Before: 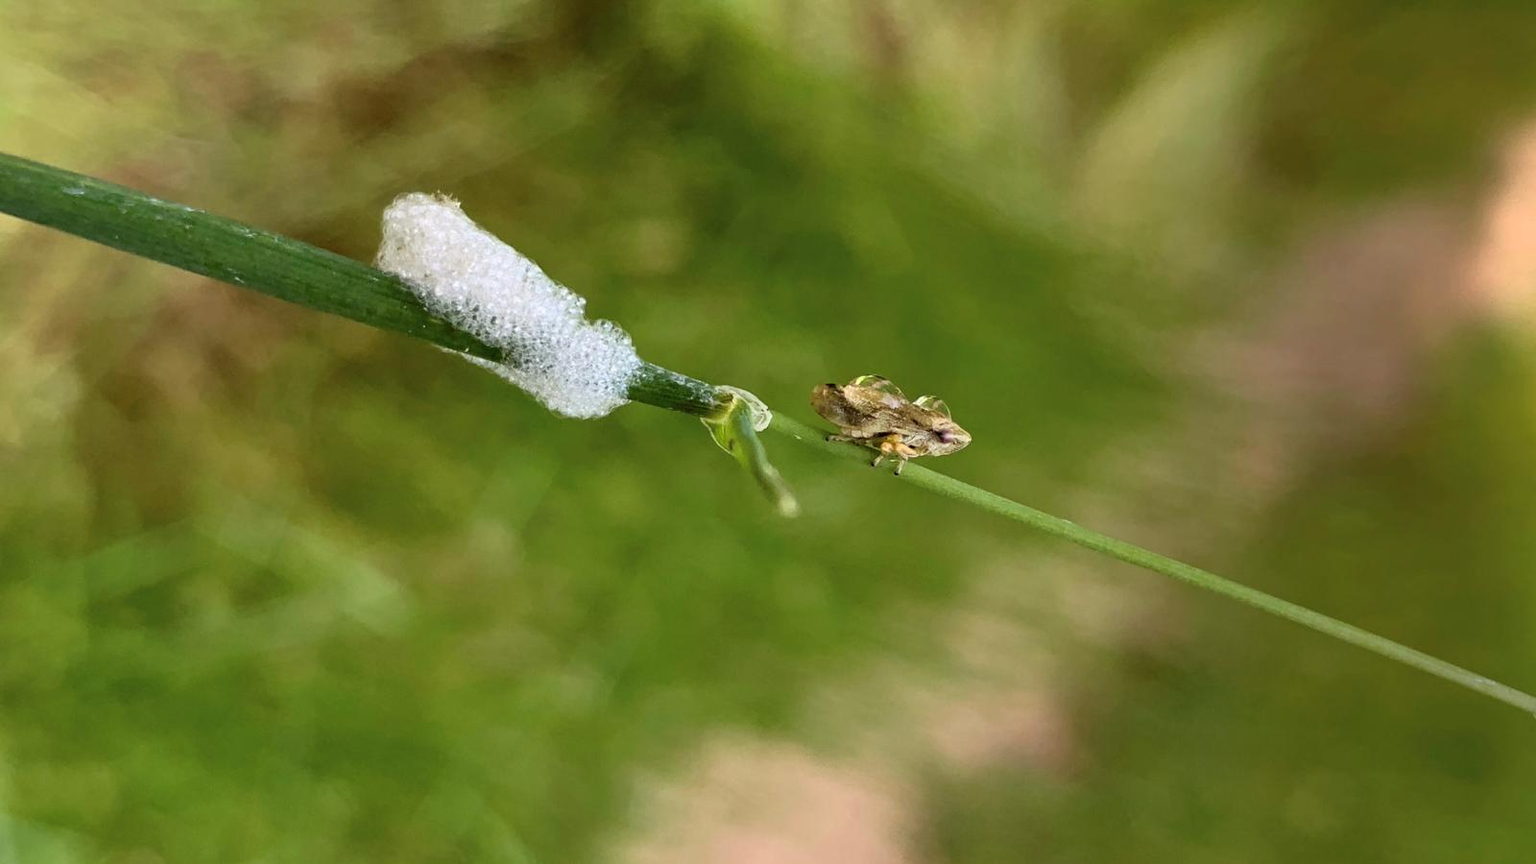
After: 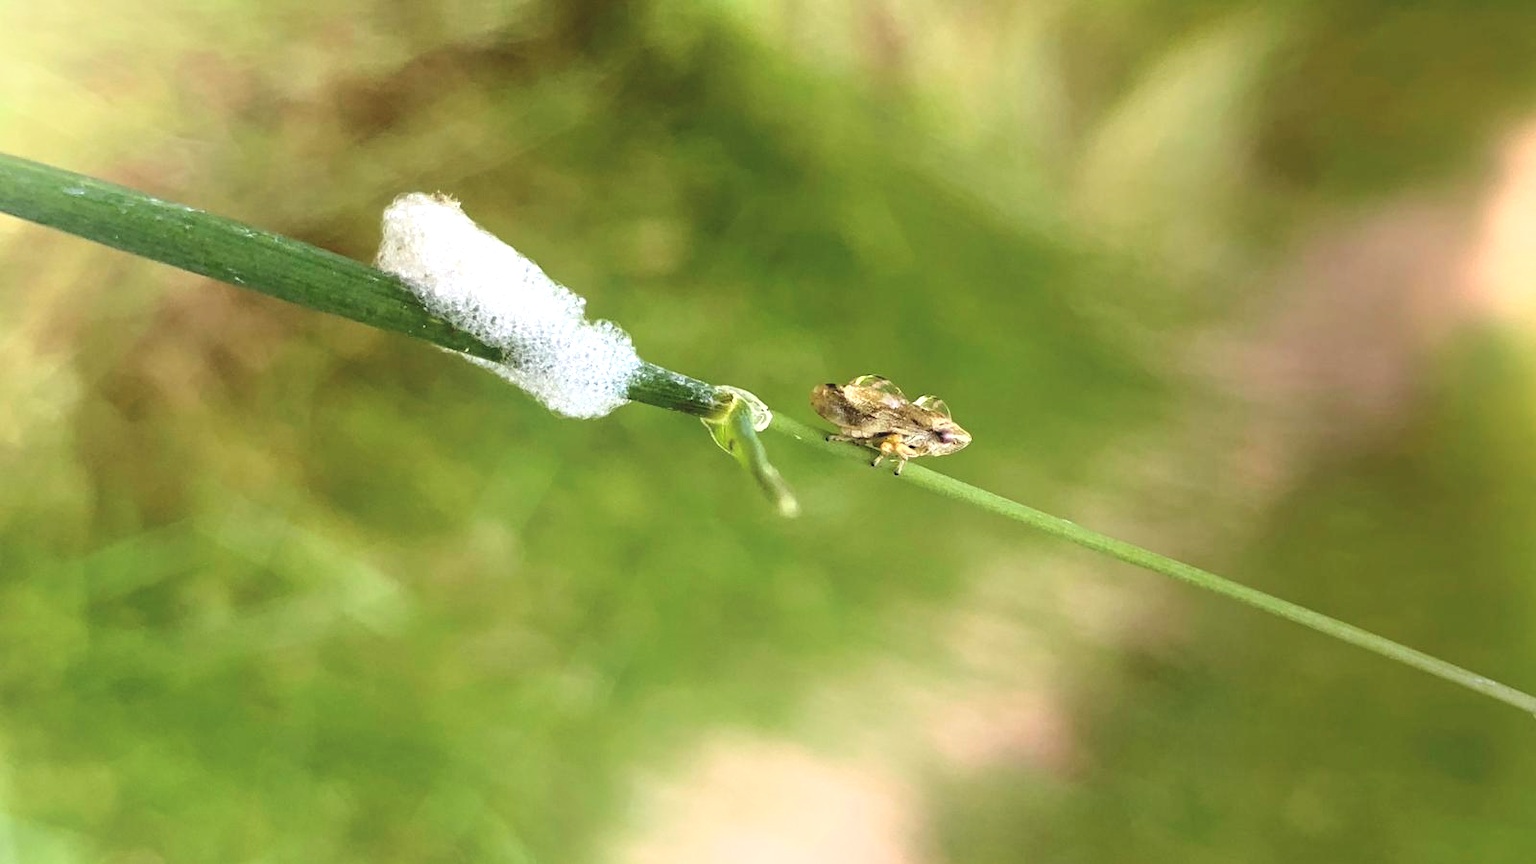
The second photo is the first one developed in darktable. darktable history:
shadows and highlights: shadows -55.11, highlights 85.64, soften with gaussian
exposure: black level correction -0.005, exposure 0.629 EV, compensate highlight preservation false
